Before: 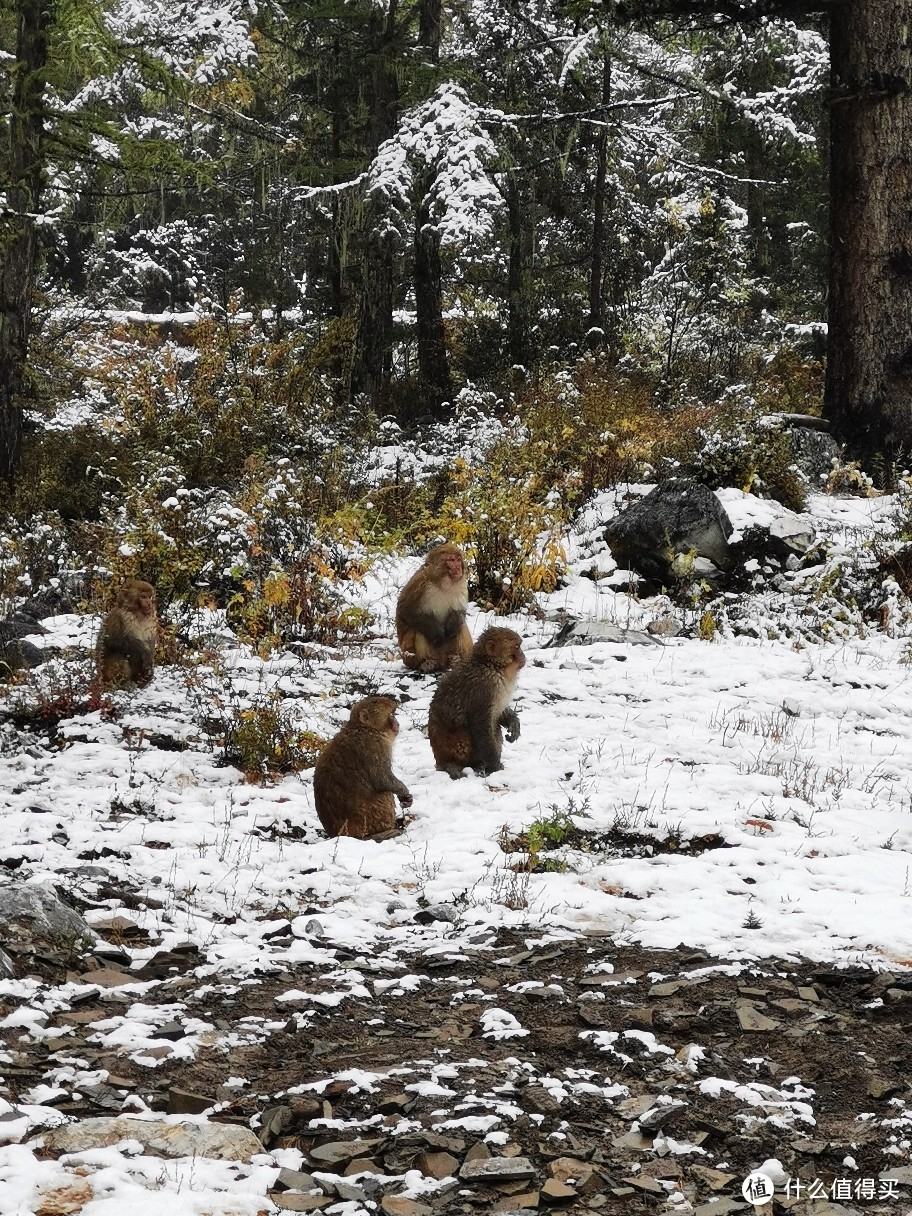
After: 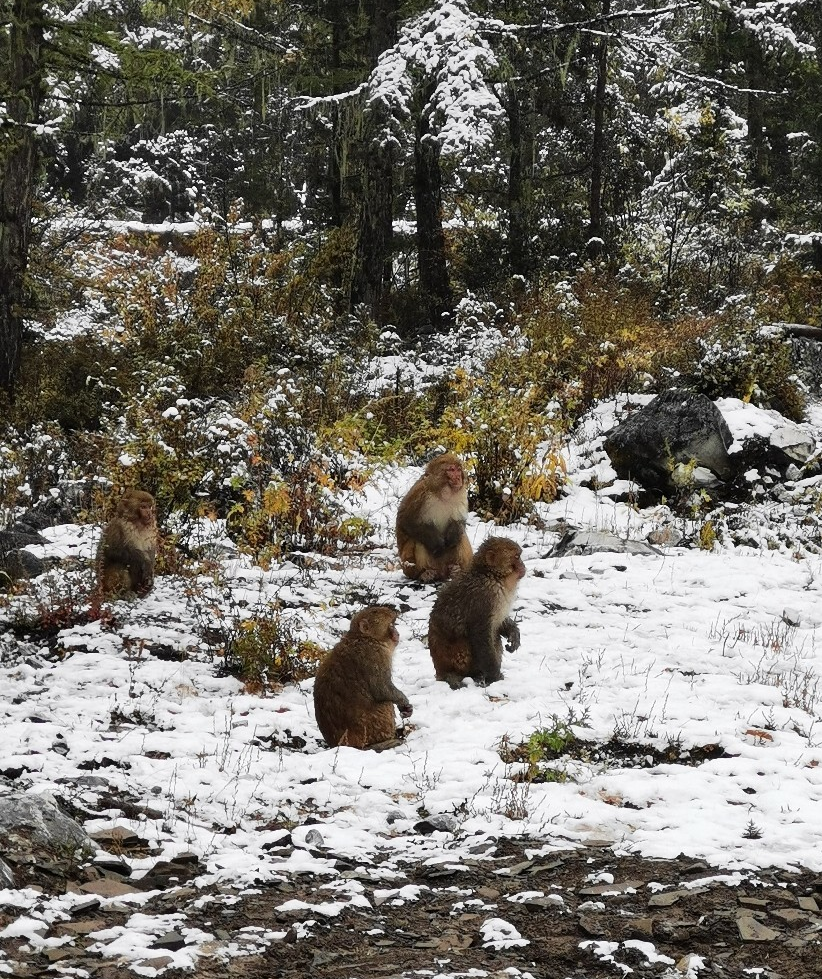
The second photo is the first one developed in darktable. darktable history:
crop: top 7.451%, right 9.766%, bottom 12.008%
